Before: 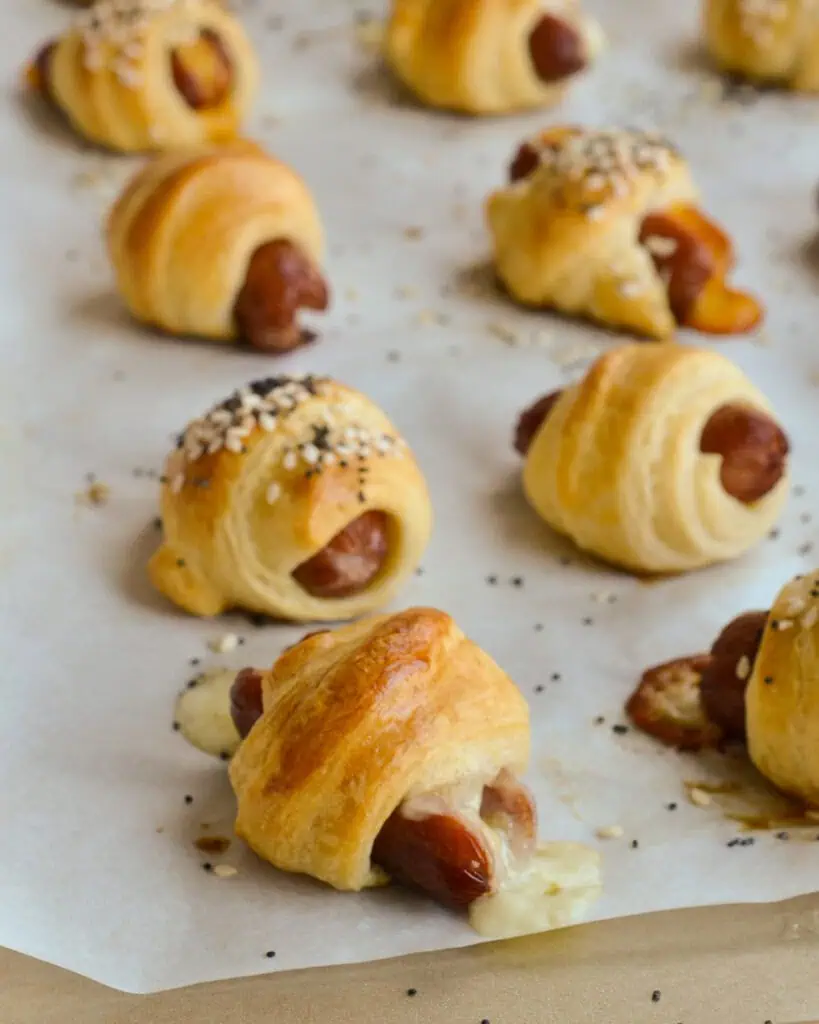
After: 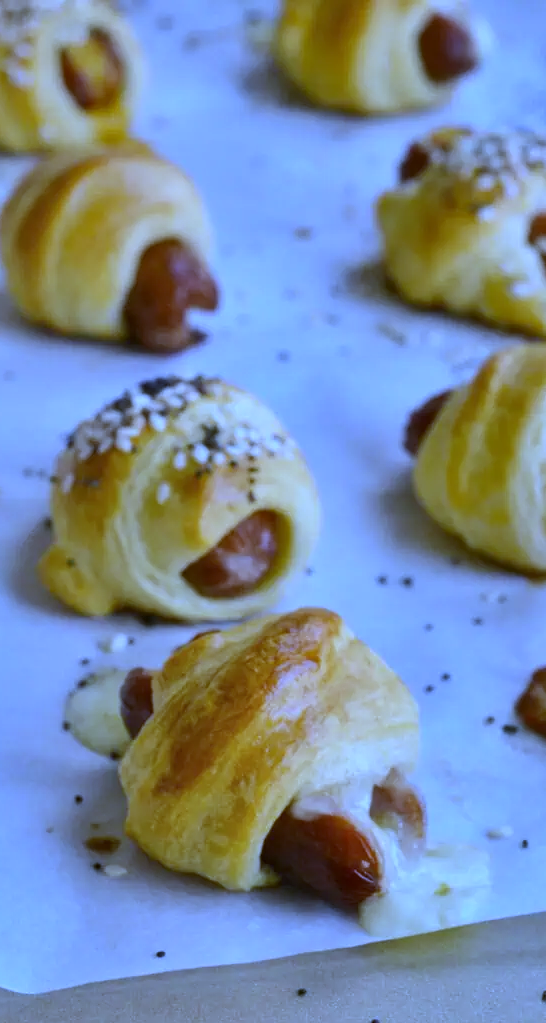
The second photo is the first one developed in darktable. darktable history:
crop and rotate: left 13.537%, right 19.796%
white balance: red 0.766, blue 1.537
color calibration: illuminant as shot in camera, x 0.358, y 0.373, temperature 4628.91 K
shadows and highlights: shadows 30.63, highlights -63.22, shadows color adjustment 98%, highlights color adjustment 58.61%, soften with gaussian
